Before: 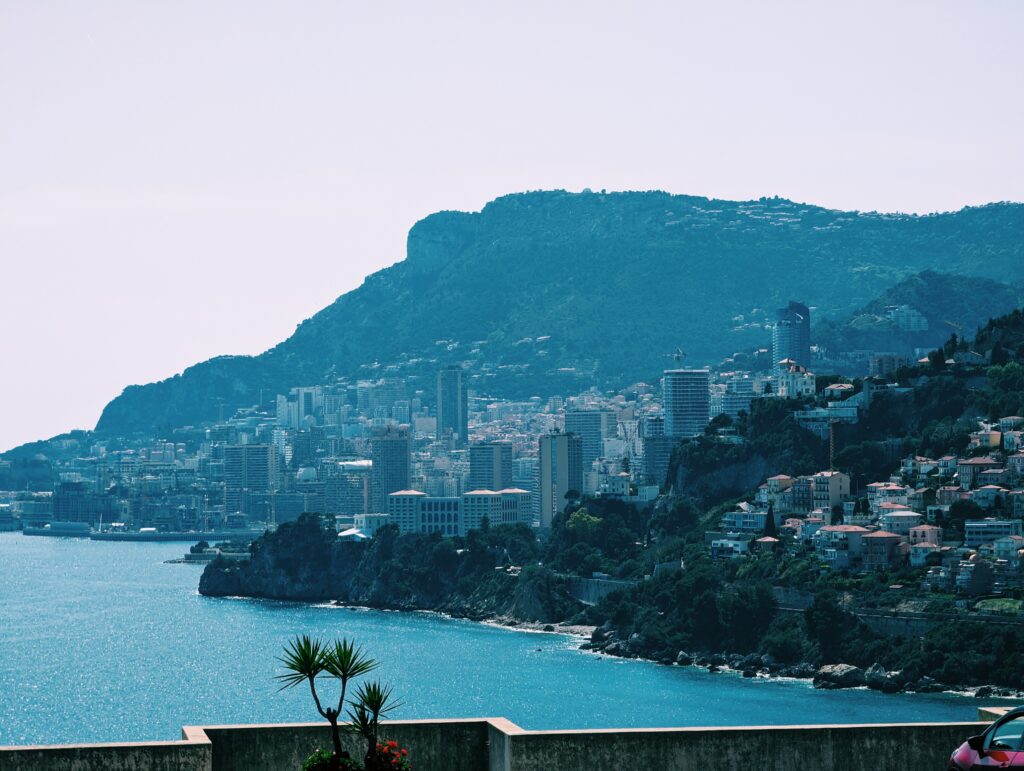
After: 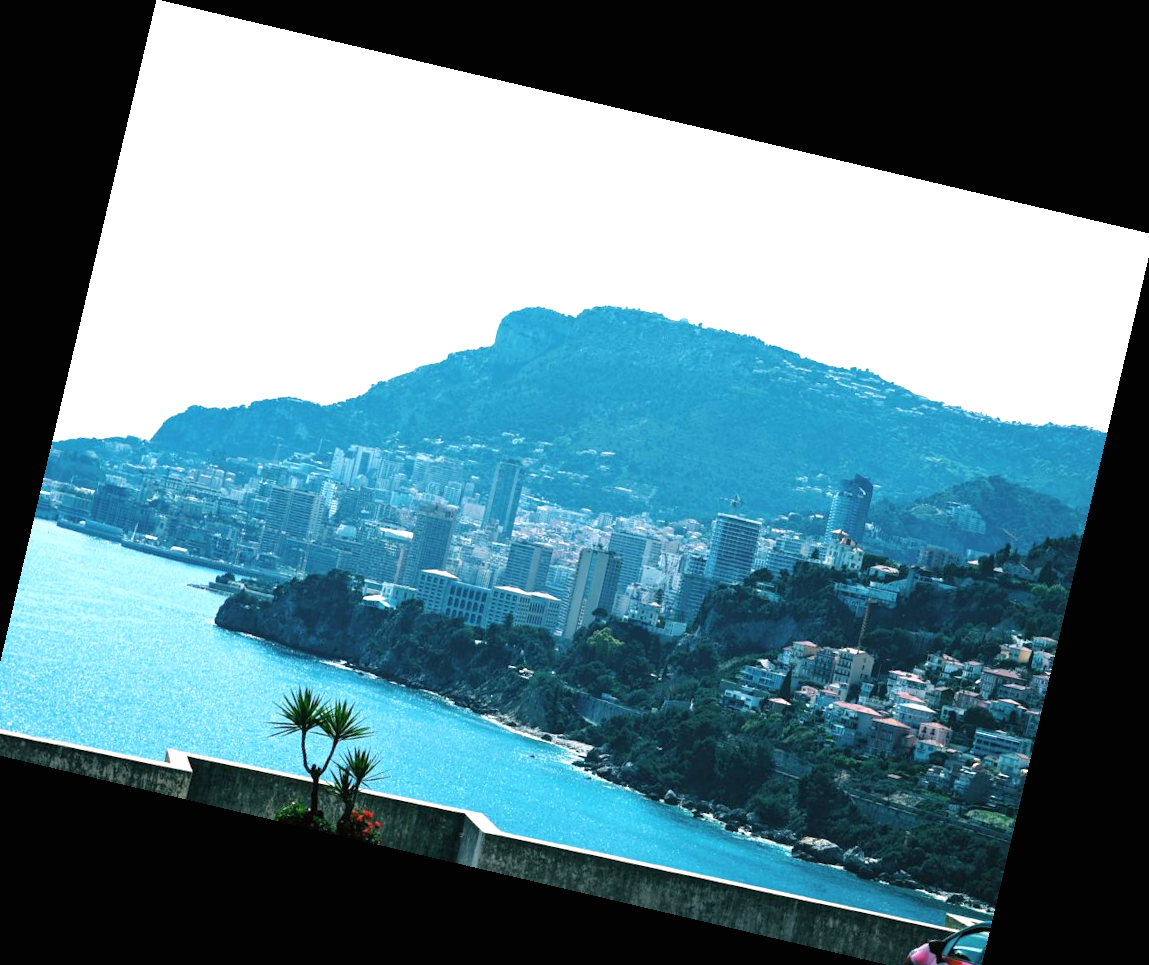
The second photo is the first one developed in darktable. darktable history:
rotate and perspective: rotation 13.27°, automatic cropping off
white balance: red 0.978, blue 0.999
exposure: black level correction 0, exposure 0.95 EV, compensate exposure bias true, compensate highlight preservation false
crop: left 1.743%, right 0.268%, bottom 2.011%
